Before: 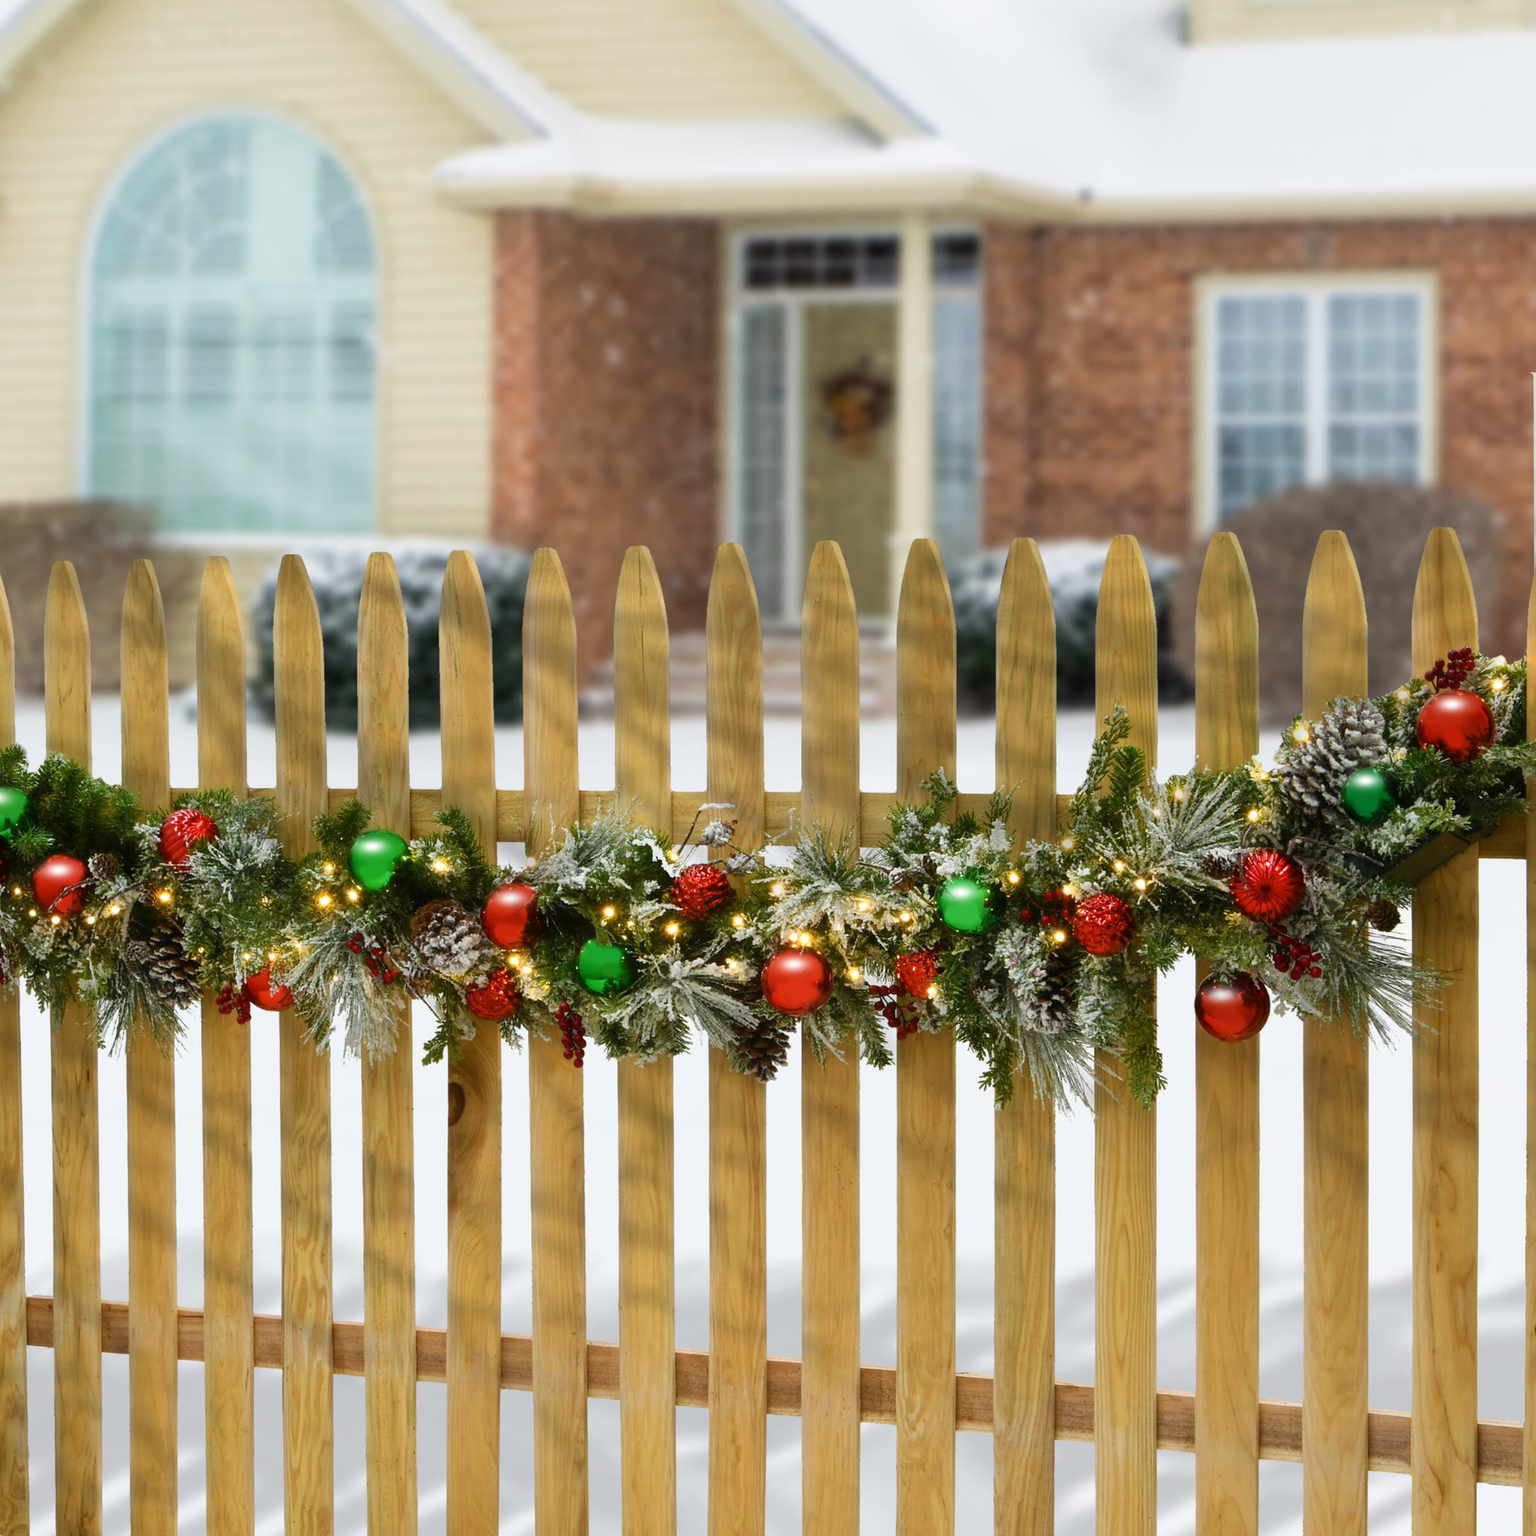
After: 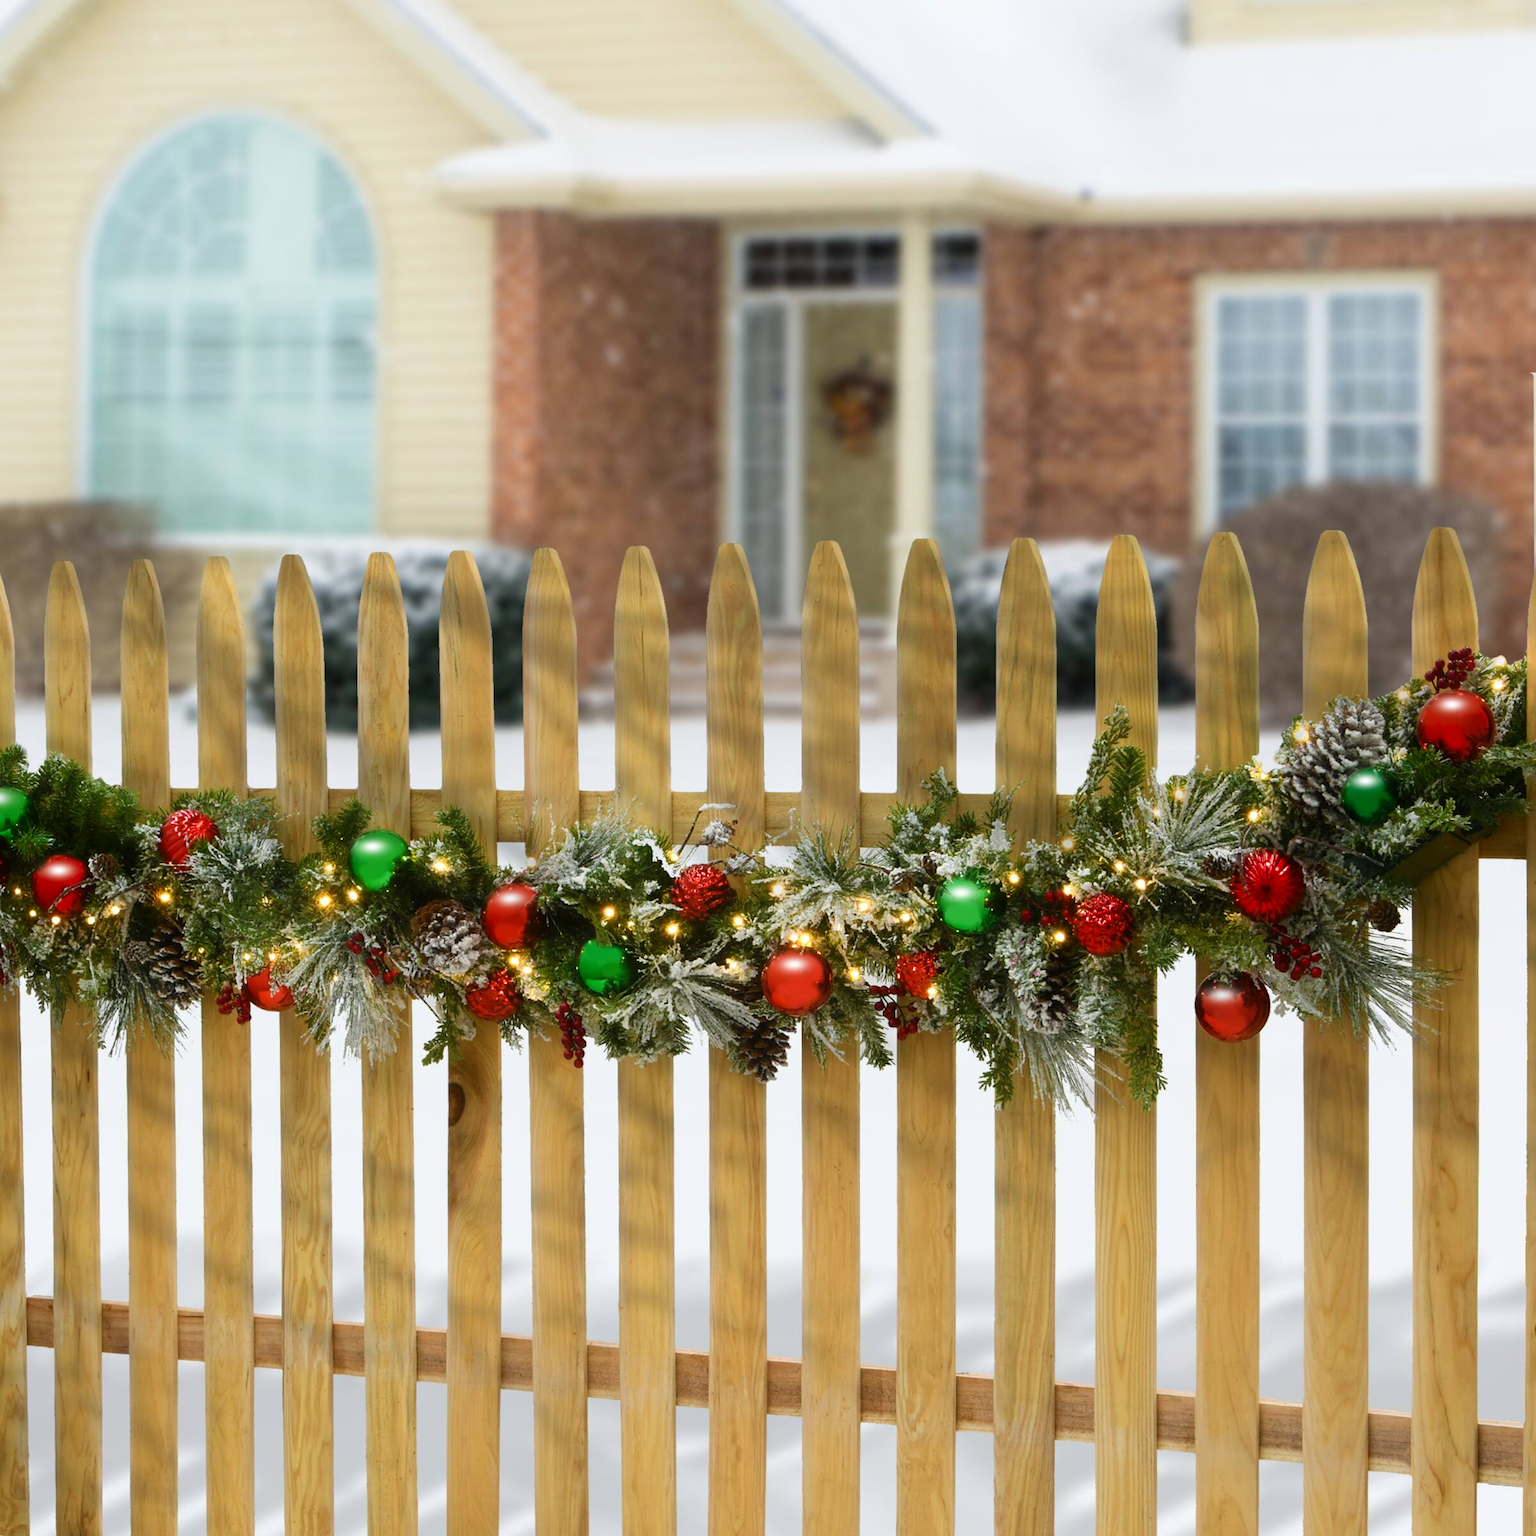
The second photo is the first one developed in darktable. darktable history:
shadows and highlights: shadows -70.59, highlights 34.84, soften with gaussian
